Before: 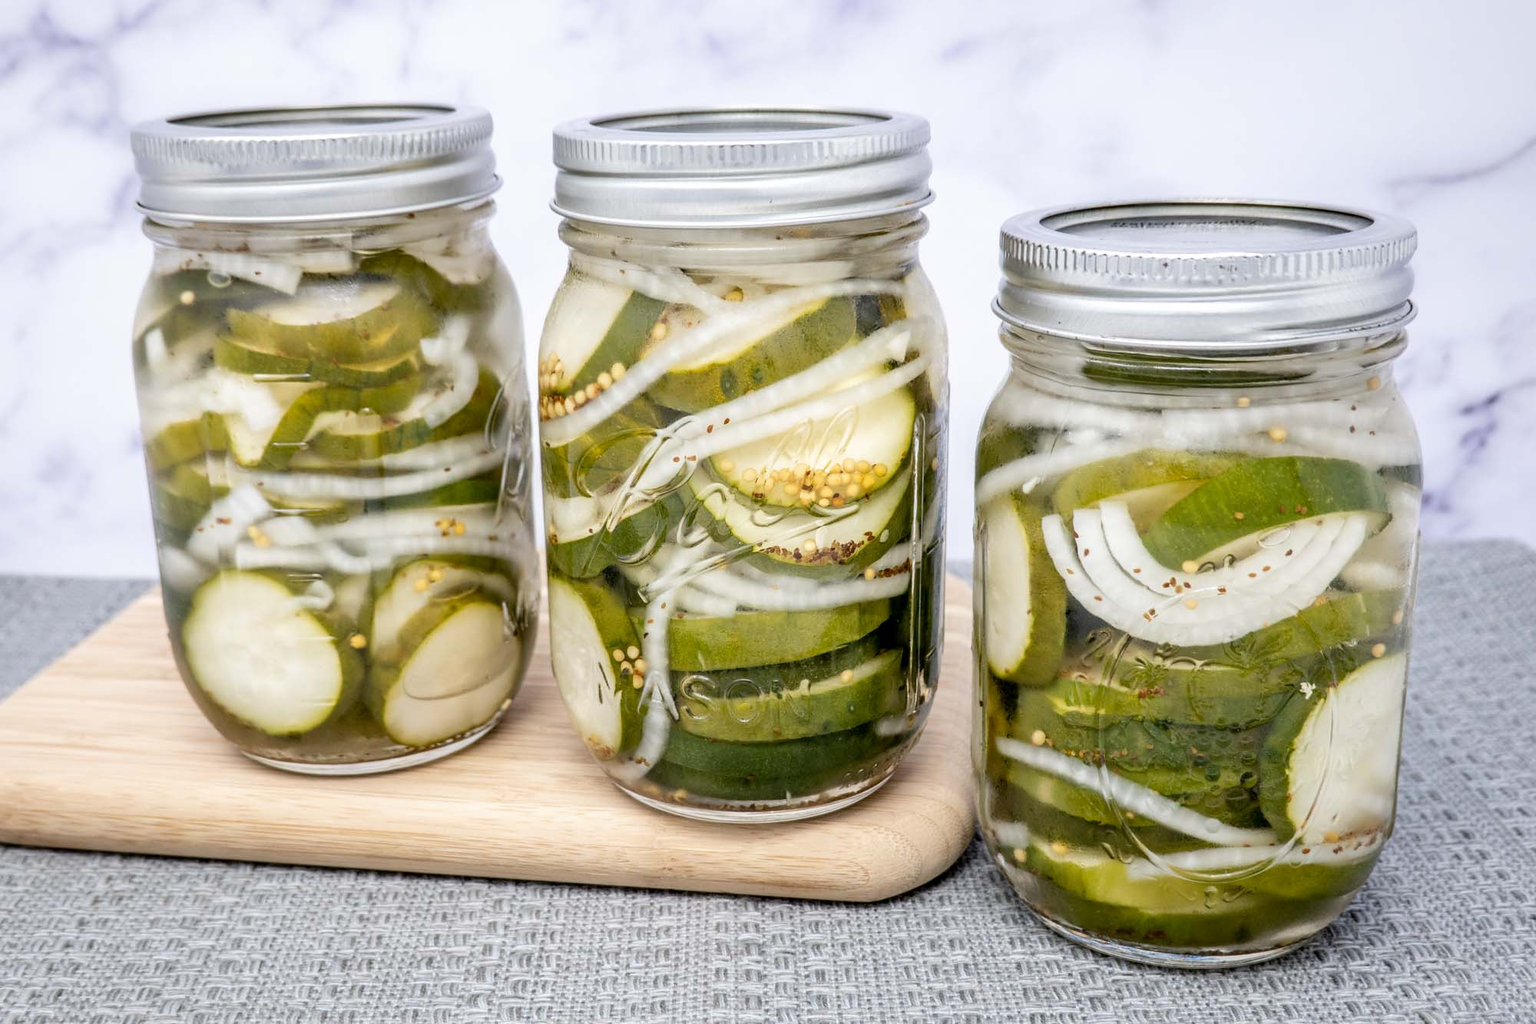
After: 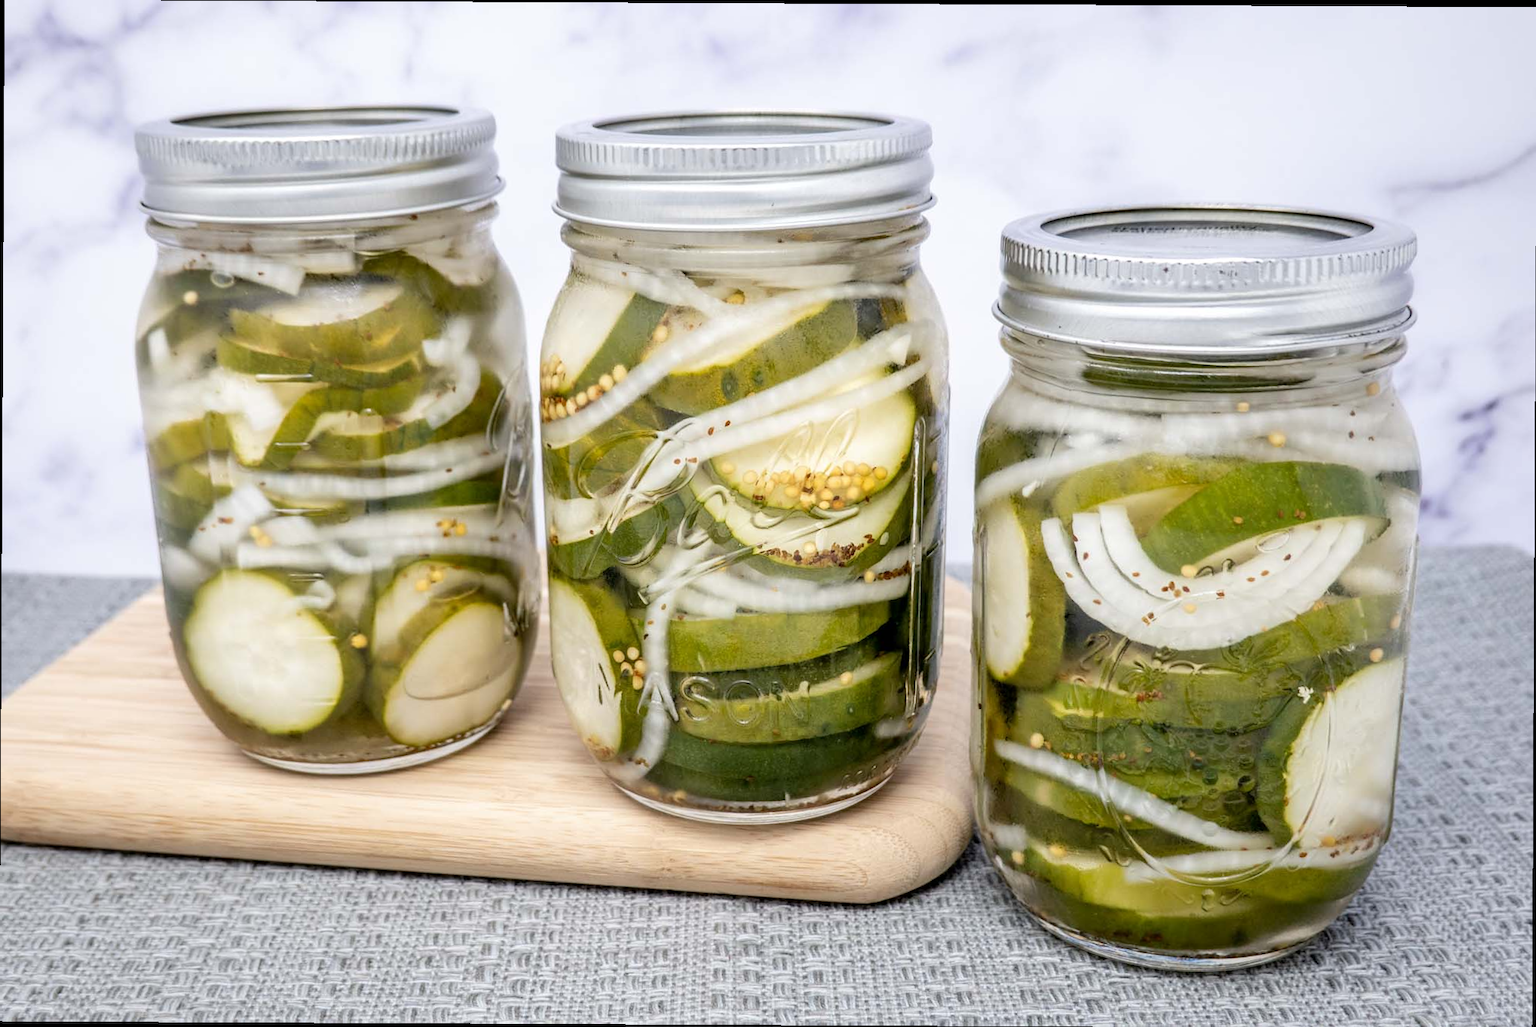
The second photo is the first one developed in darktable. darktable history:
crop and rotate: angle -0.282°
